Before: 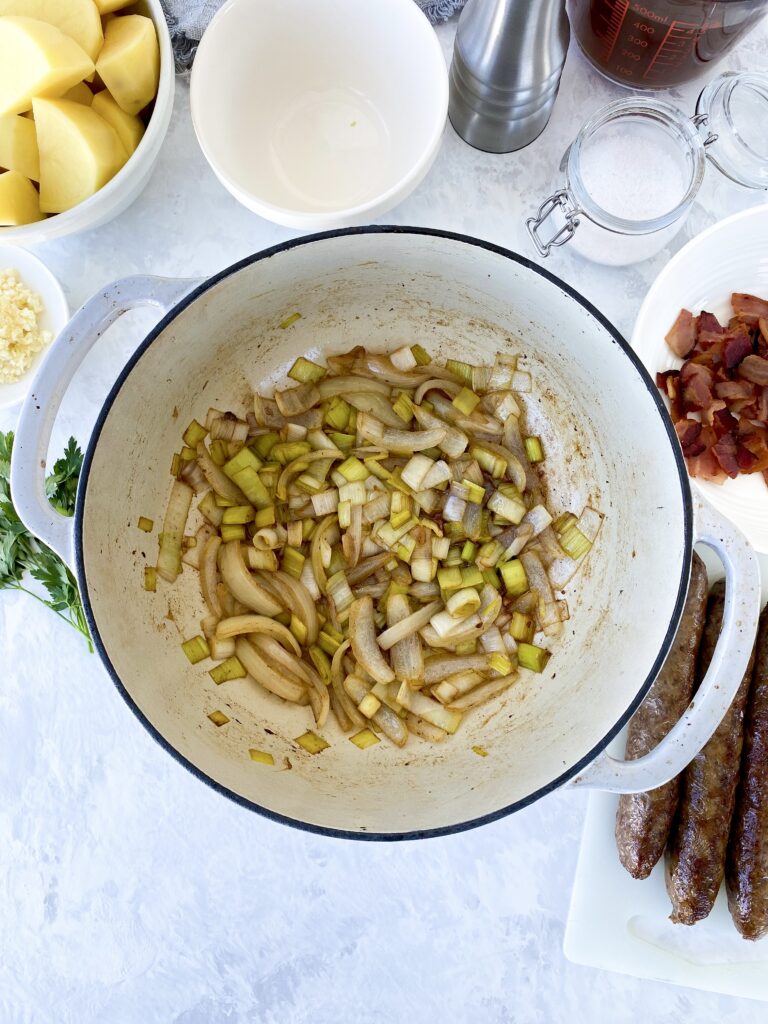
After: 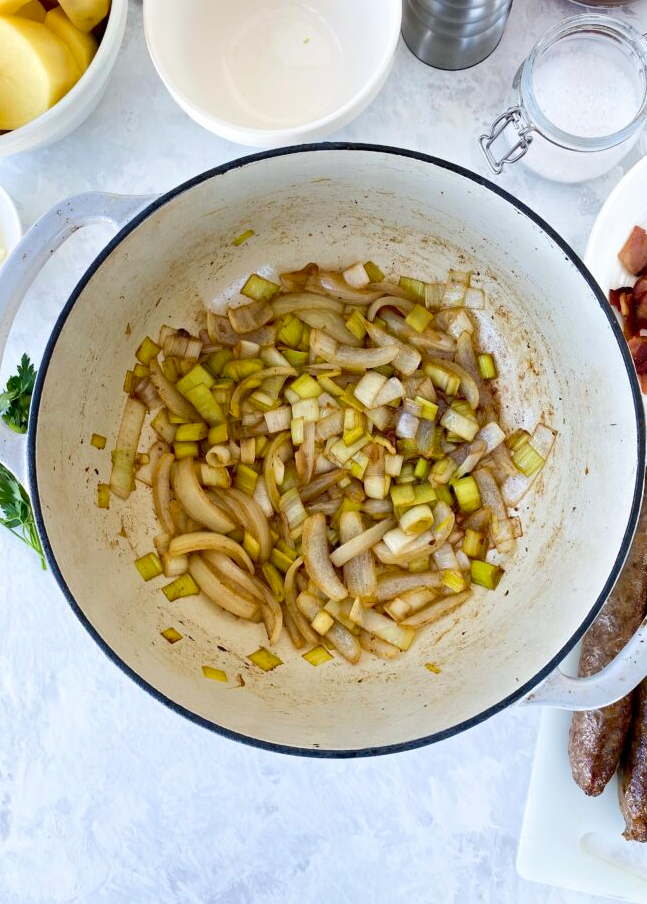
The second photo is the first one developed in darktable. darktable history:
crop: left 6.148%, top 8.12%, right 9.541%, bottom 3.527%
tone equalizer: edges refinement/feathering 500, mask exposure compensation -1.57 EV, preserve details no
